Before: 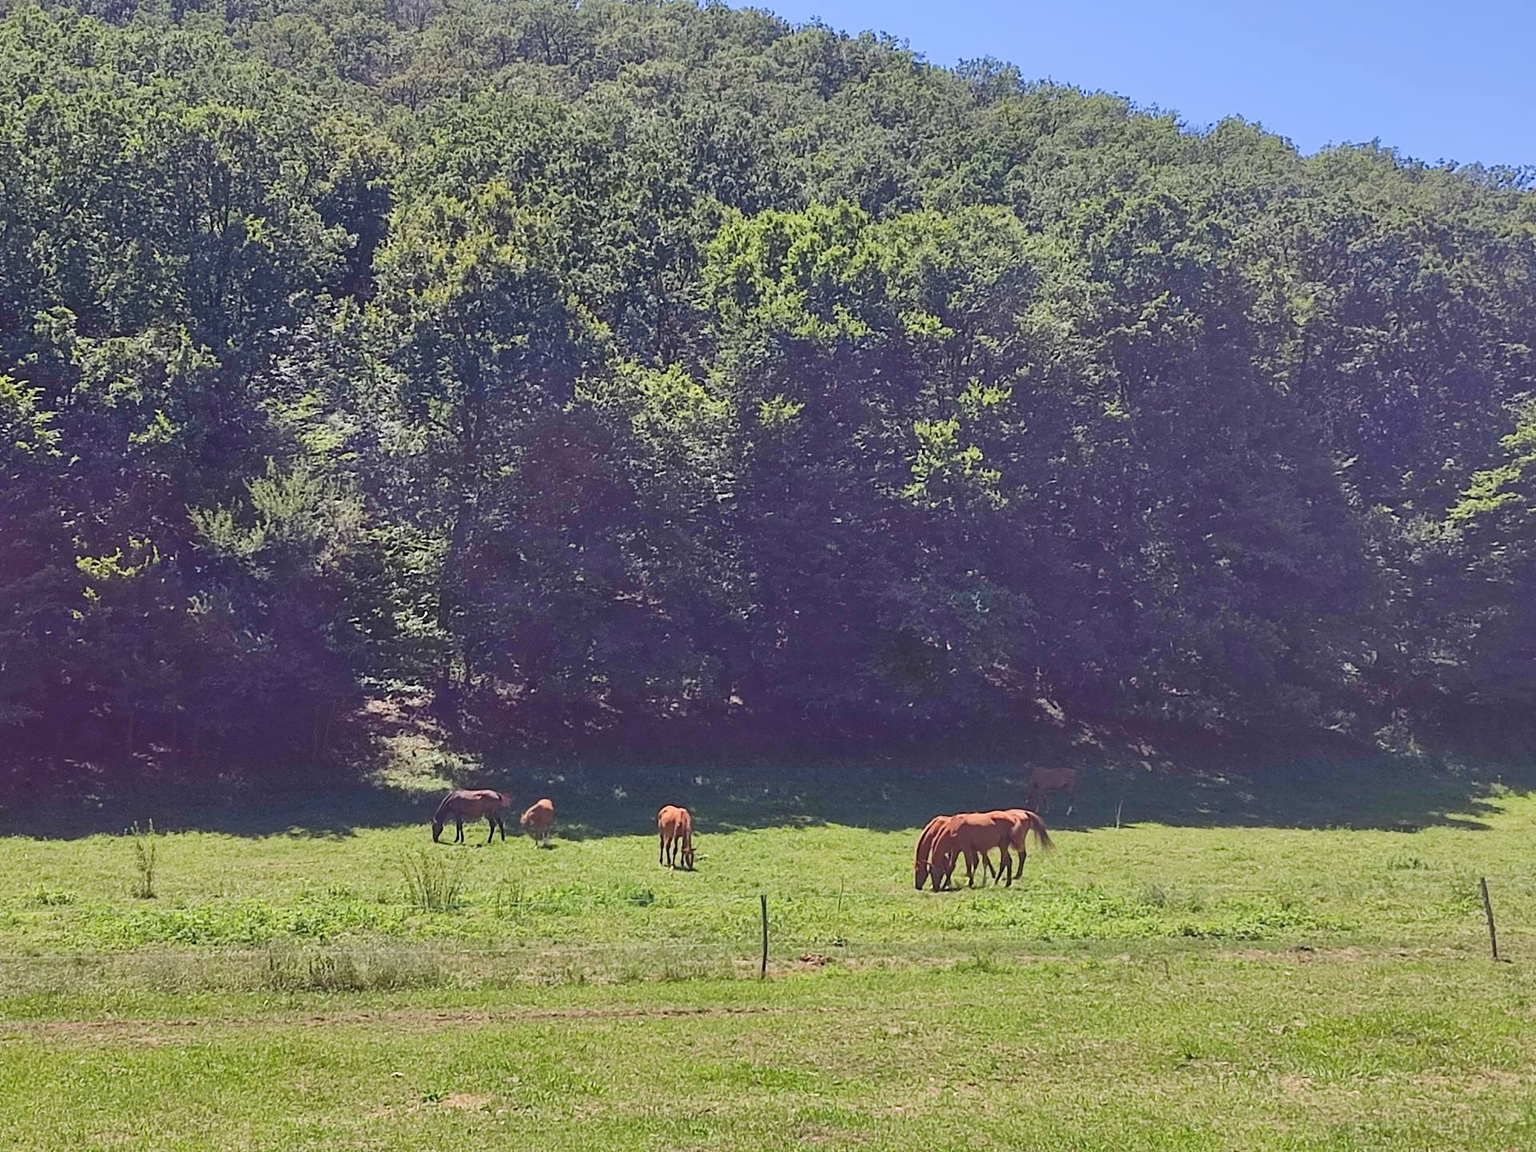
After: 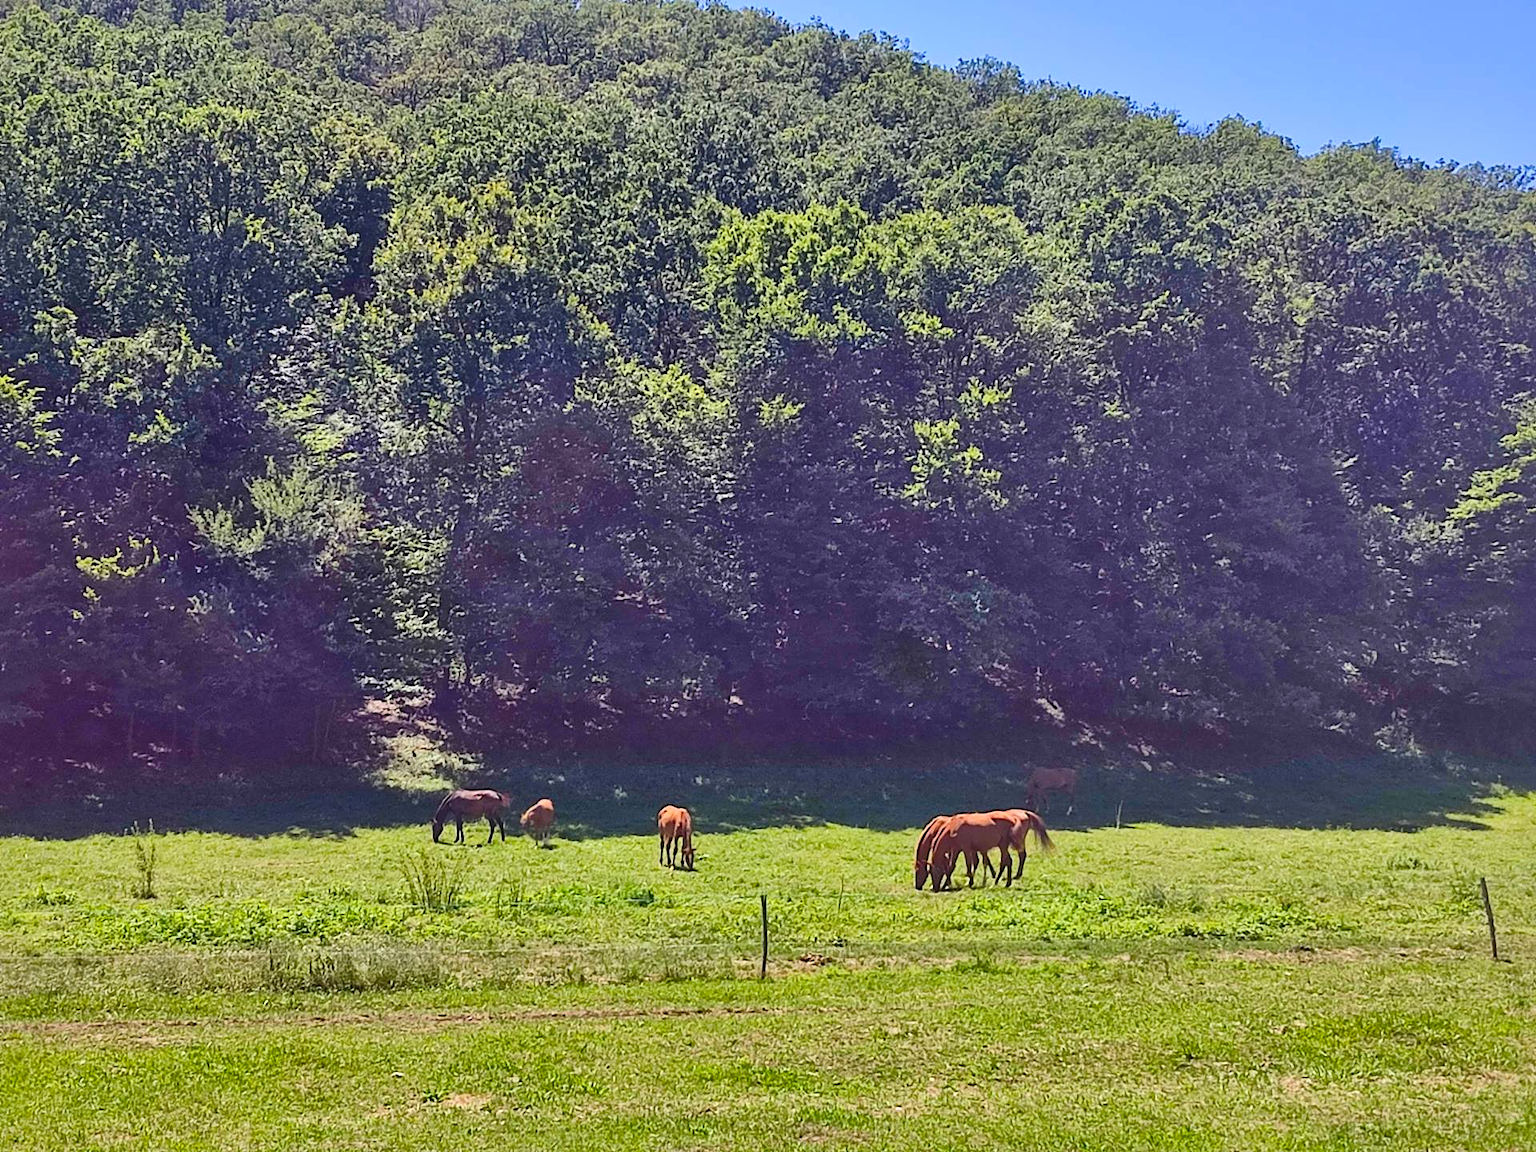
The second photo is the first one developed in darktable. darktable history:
local contrast: mode bilateral grid, contrast 25, coarseness 60, detail 151%, midtone range 0.2
color balance rgb: perceptual saturation grading › global saturation 20%, global vibrance 20%
